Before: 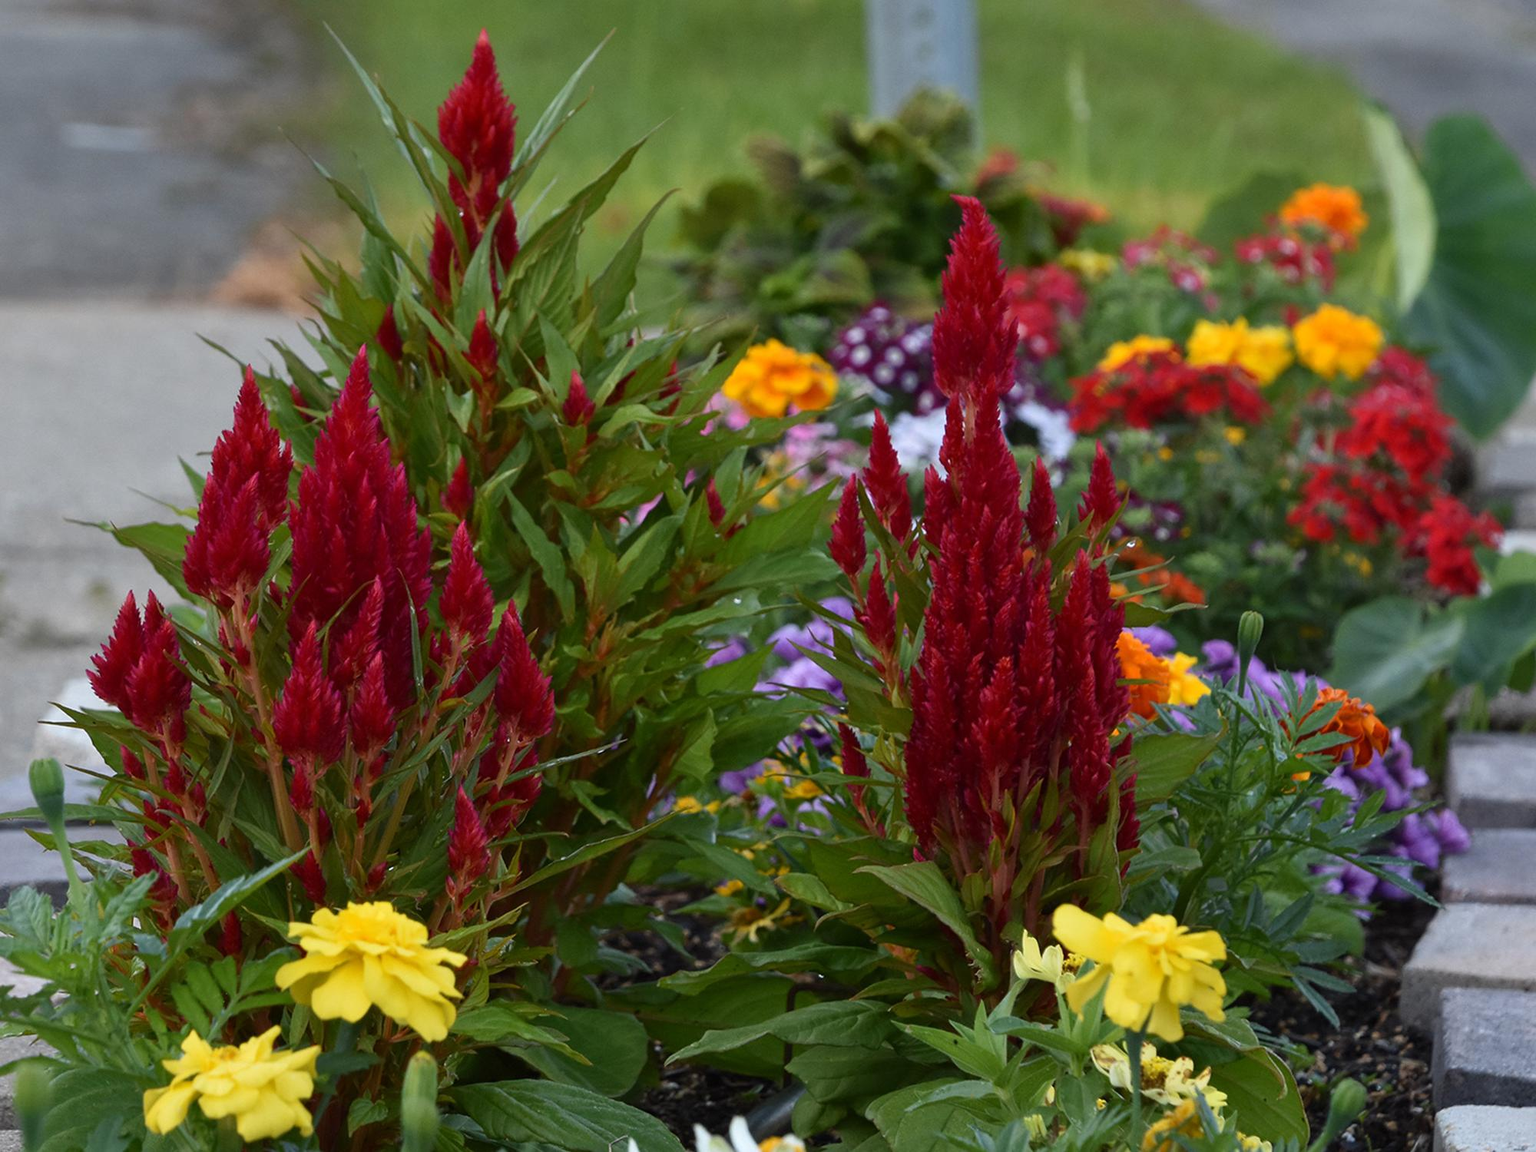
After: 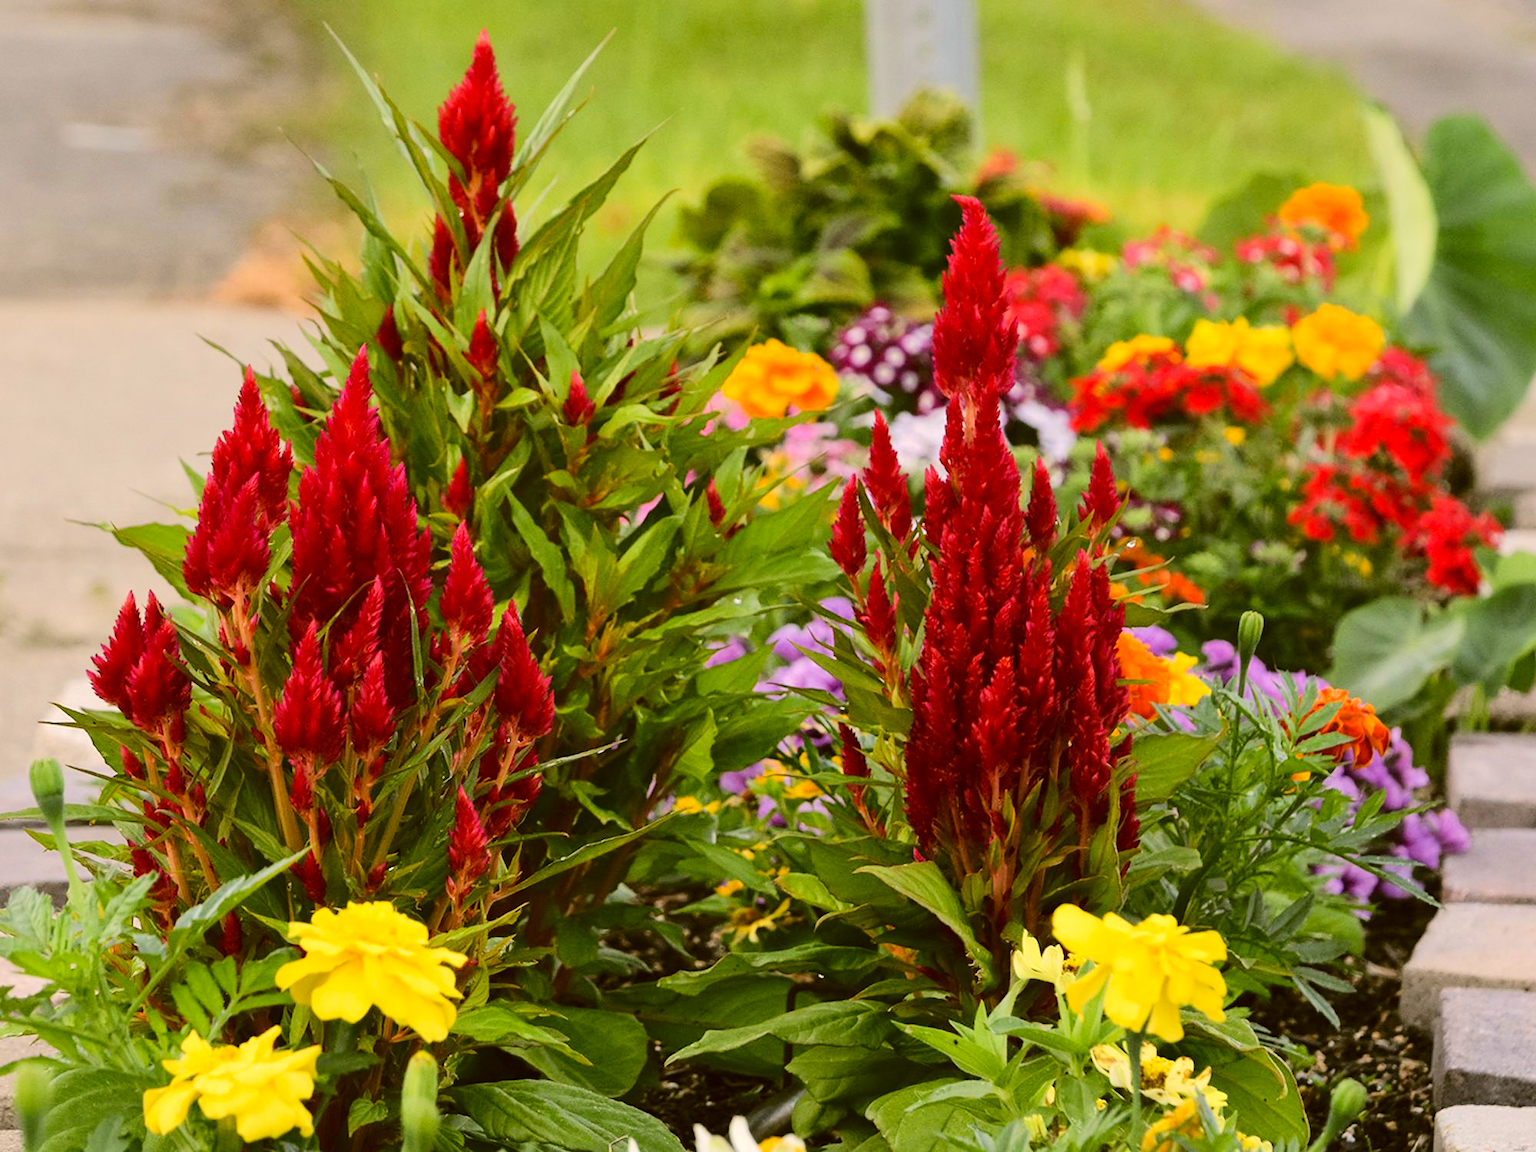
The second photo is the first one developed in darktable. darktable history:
tone equalizer: -7 EV 0.144 EV, -6 EV 0.607 EV, -5 EV 1.18 EV, -4 EV 1.35 EV, -3 EV 1.12 EV, -2 EV 0.6 EV, -1 EV 0.149 EV, edges refinement/feathering 500, mask exposure compensation -1.57 EV, preserve details no
color correction: highlights a* 8.25, highlights b* 15.23, shadows a* -0.346, shadows b* 26.18
